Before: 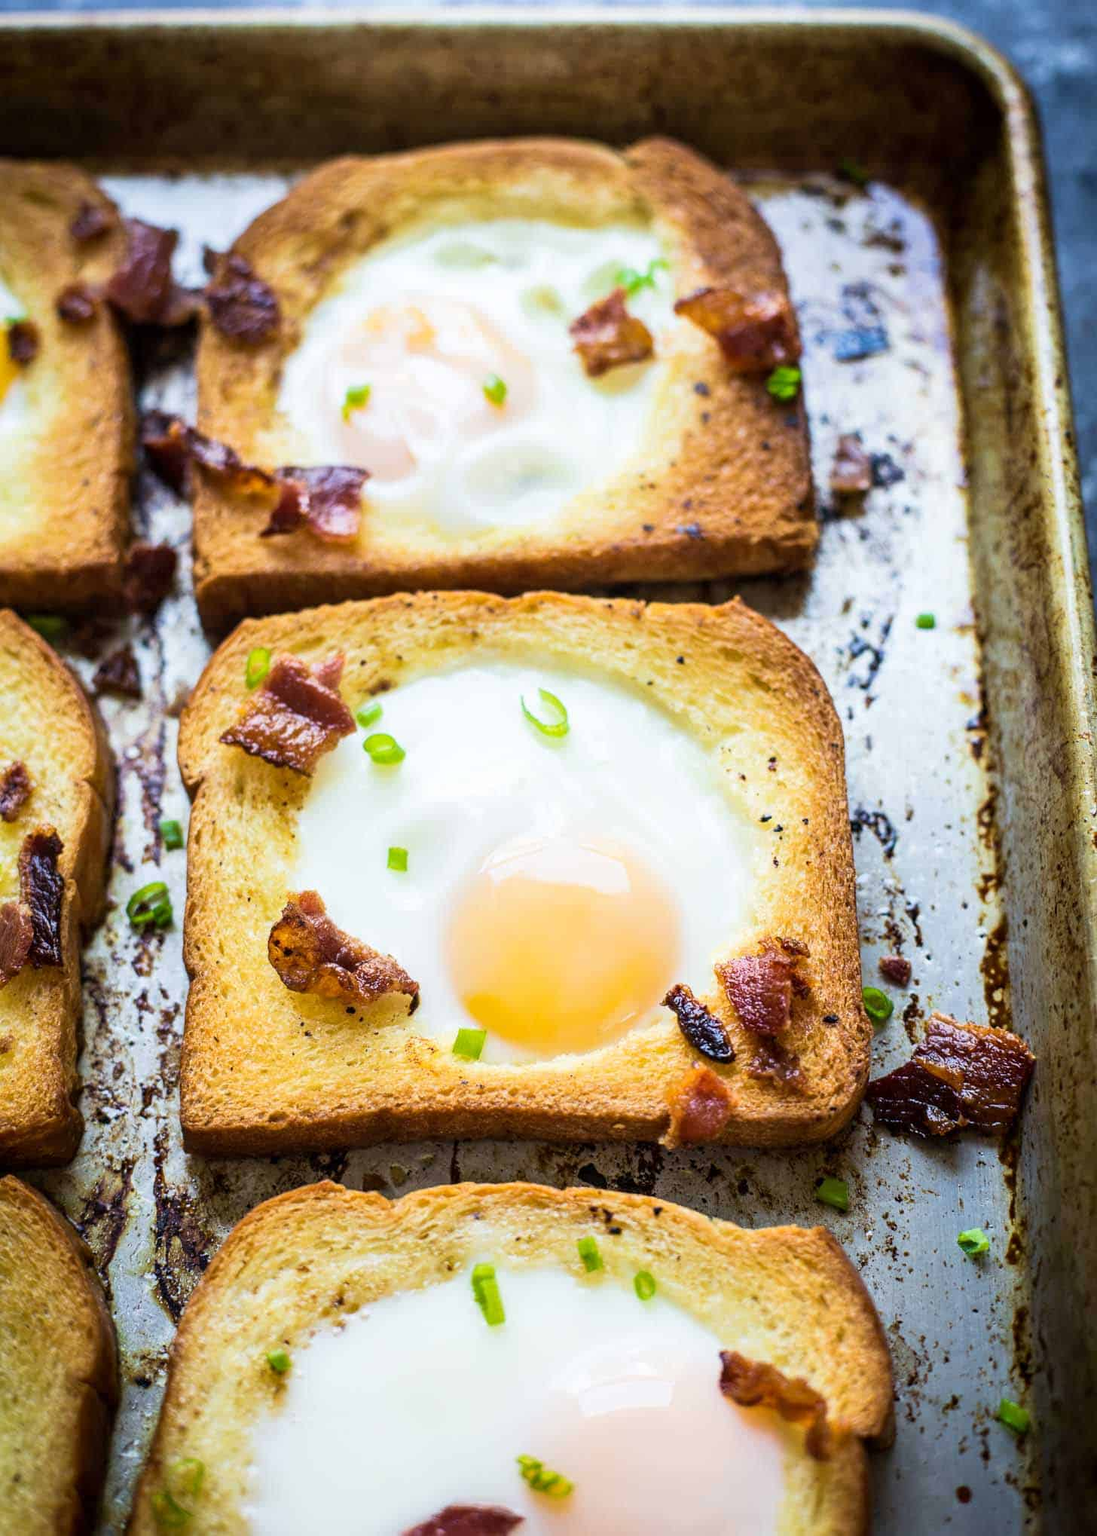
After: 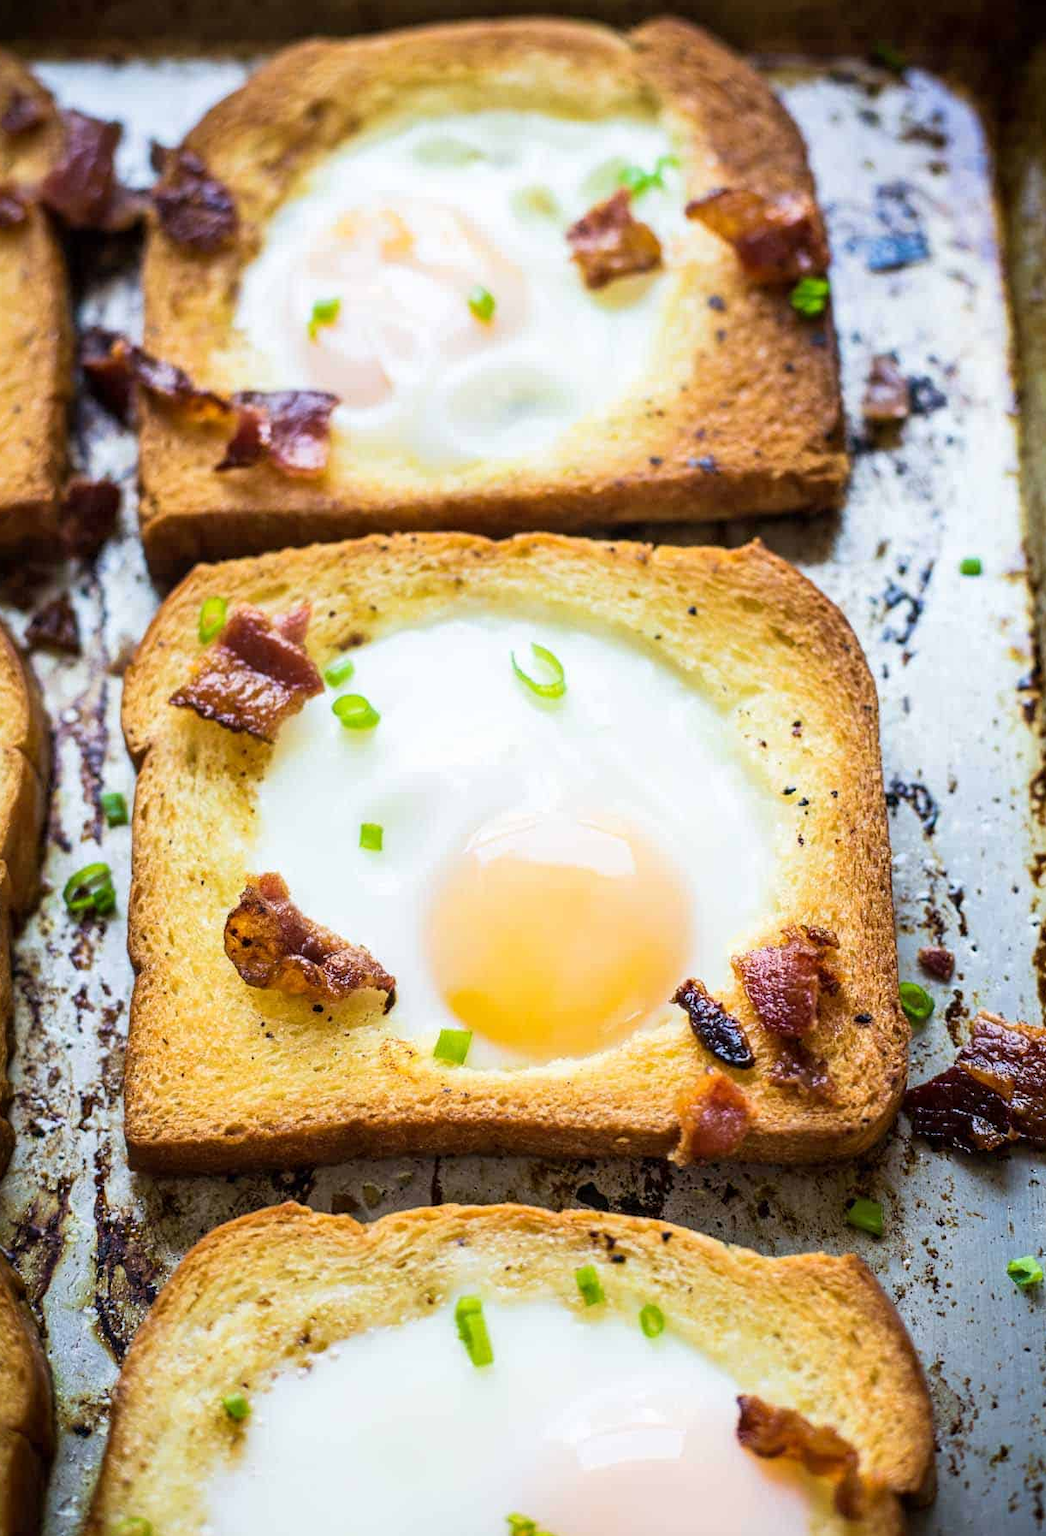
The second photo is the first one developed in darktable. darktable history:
crop: left 6.46%, top 7.955%, right 9.524%, bottom 3.933%
